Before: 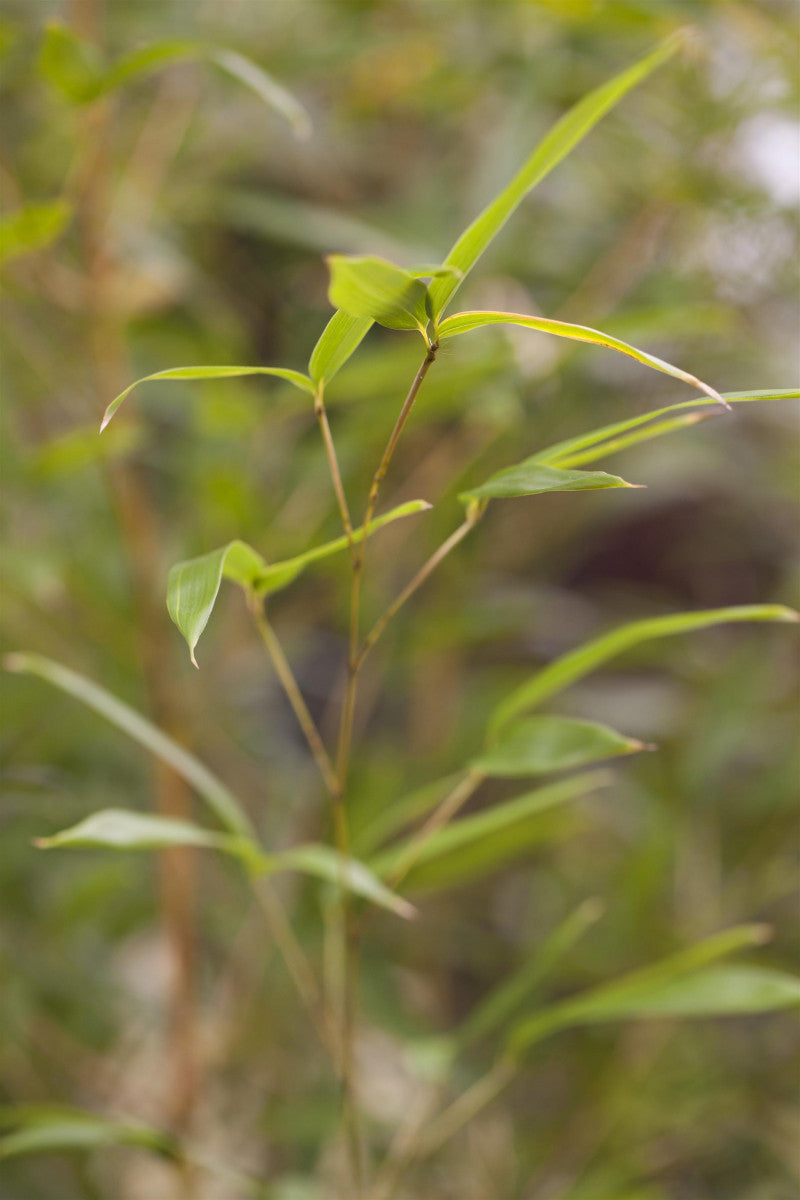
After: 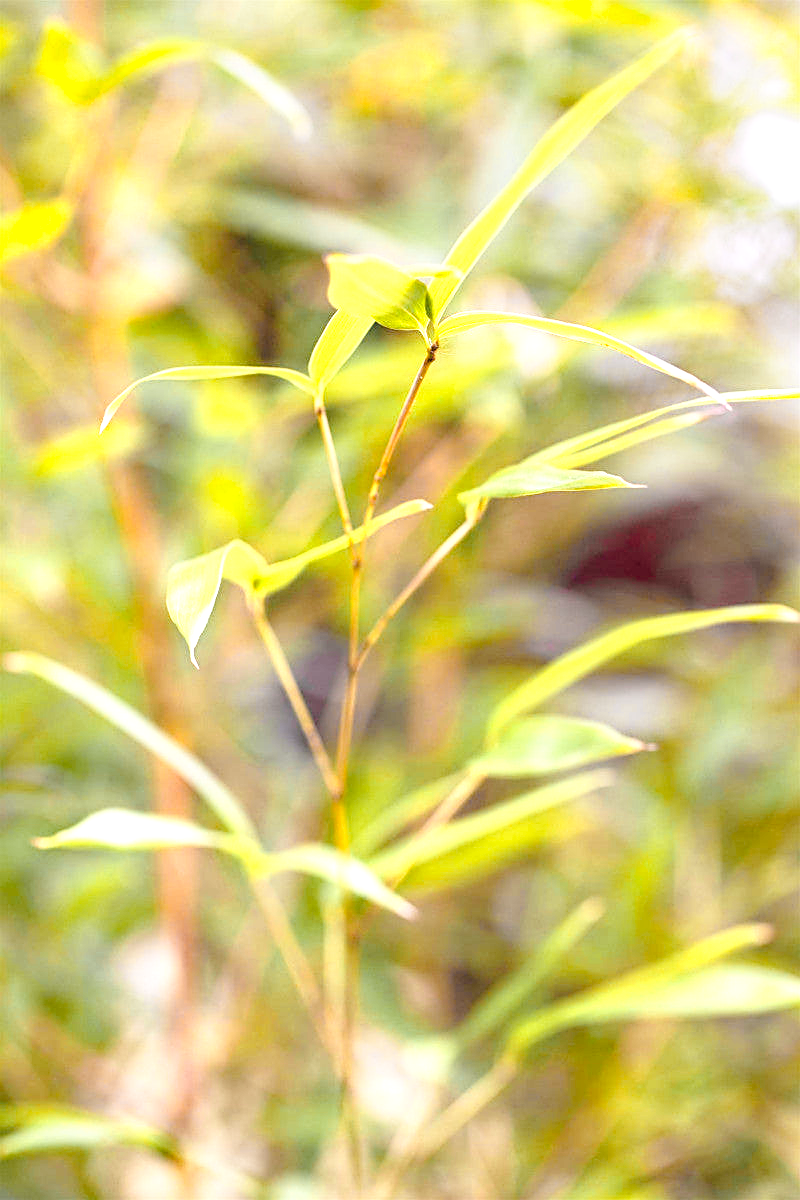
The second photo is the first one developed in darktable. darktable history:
color zones: curves: ch0 [(0.257, 0.558) (0.75, 0.565)]; ch1 [(0.004, 0.857) (0.14, 0.416) (0.257, 0.695) (0.442, 0.032) (0.736, 0.266) (0.891, 0.741)]; ch2 [(0, 0.623) (0.112, 0.436) (0.271, 0.474) (0.516, 0.64) (0.743, 0.286)]
exposure: exposure 0.6 EV, compensate highlight preservation false
sharpen: on, module defaults
base curve: curves: ch0 [(0, 0) (0.028, 0.03) (0.121, 0.232) (0.46, 0.748) (0.859, 0.968) (1, 1)], preserve colors none
local contrast: detail 130%
color calibration: illuminant as shot in camera, x 0.358, y 0.373, temperature 4628.91 K
